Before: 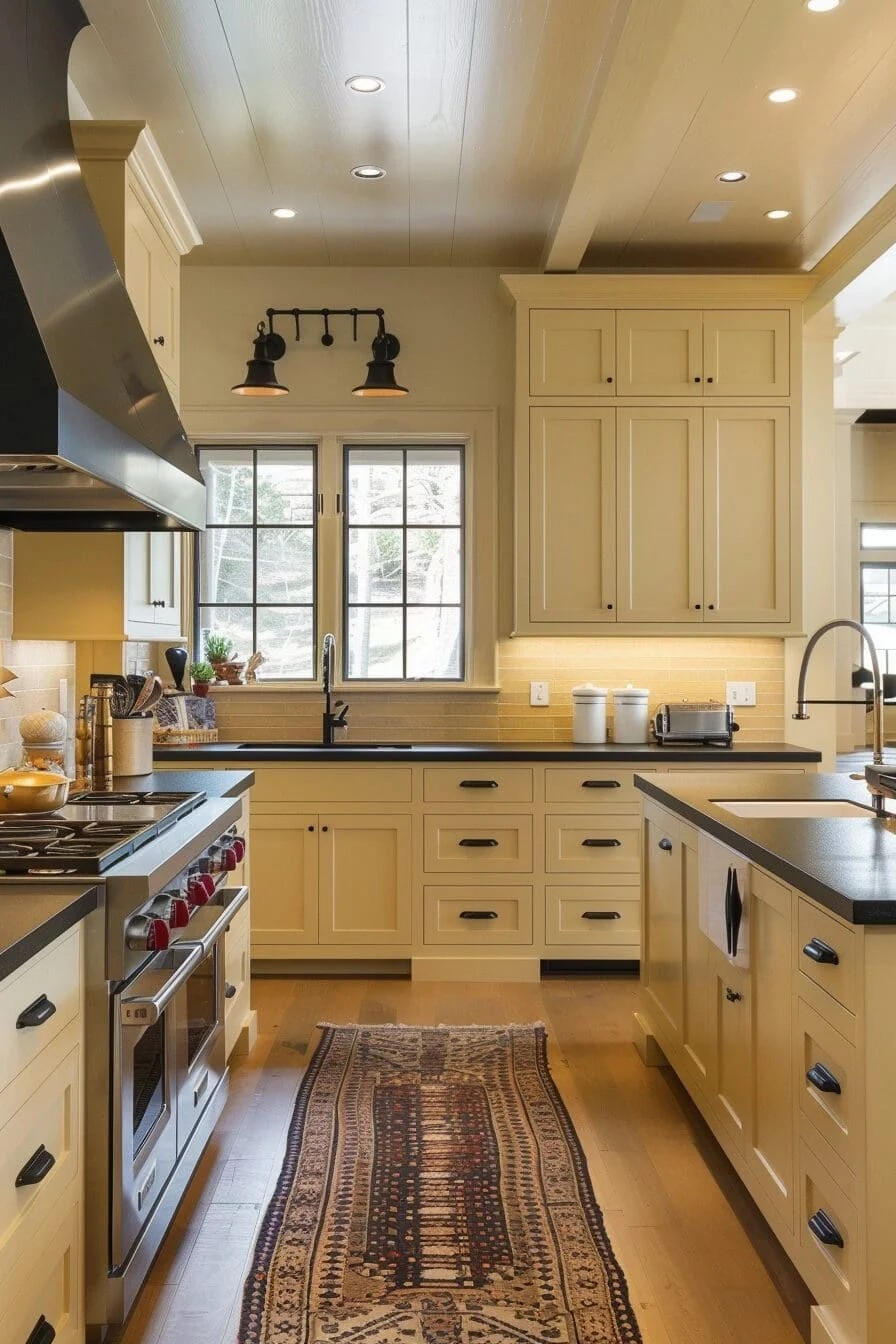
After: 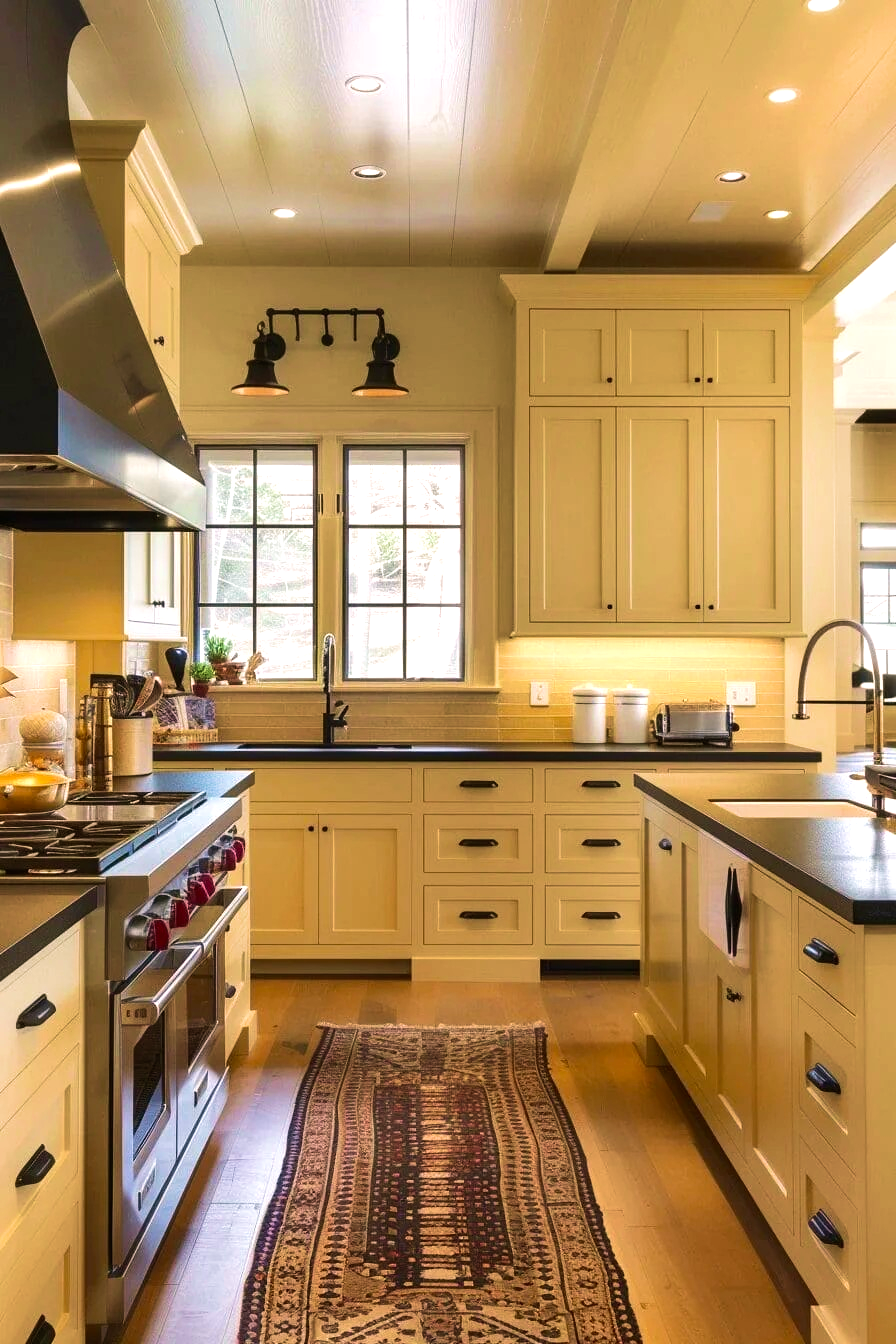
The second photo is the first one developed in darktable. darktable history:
color correction: highlights a* 3.22, highlights b* 1.93, saturation 1.19
tone equalizer: -8 EV -0.417 EV, -7 EV -0.389 EV, -6 EV -0.333 EV, -5 EV -0.222 EV, -3 EV 0.222 EV, -2 EV 0.333 EV, -1 EV 0.389 EV, +0 EV 0.417 EV, edges refinement/feathering 500, mask exposure compensation -1.57 EV, preserve details no
velvia: strength 50%
